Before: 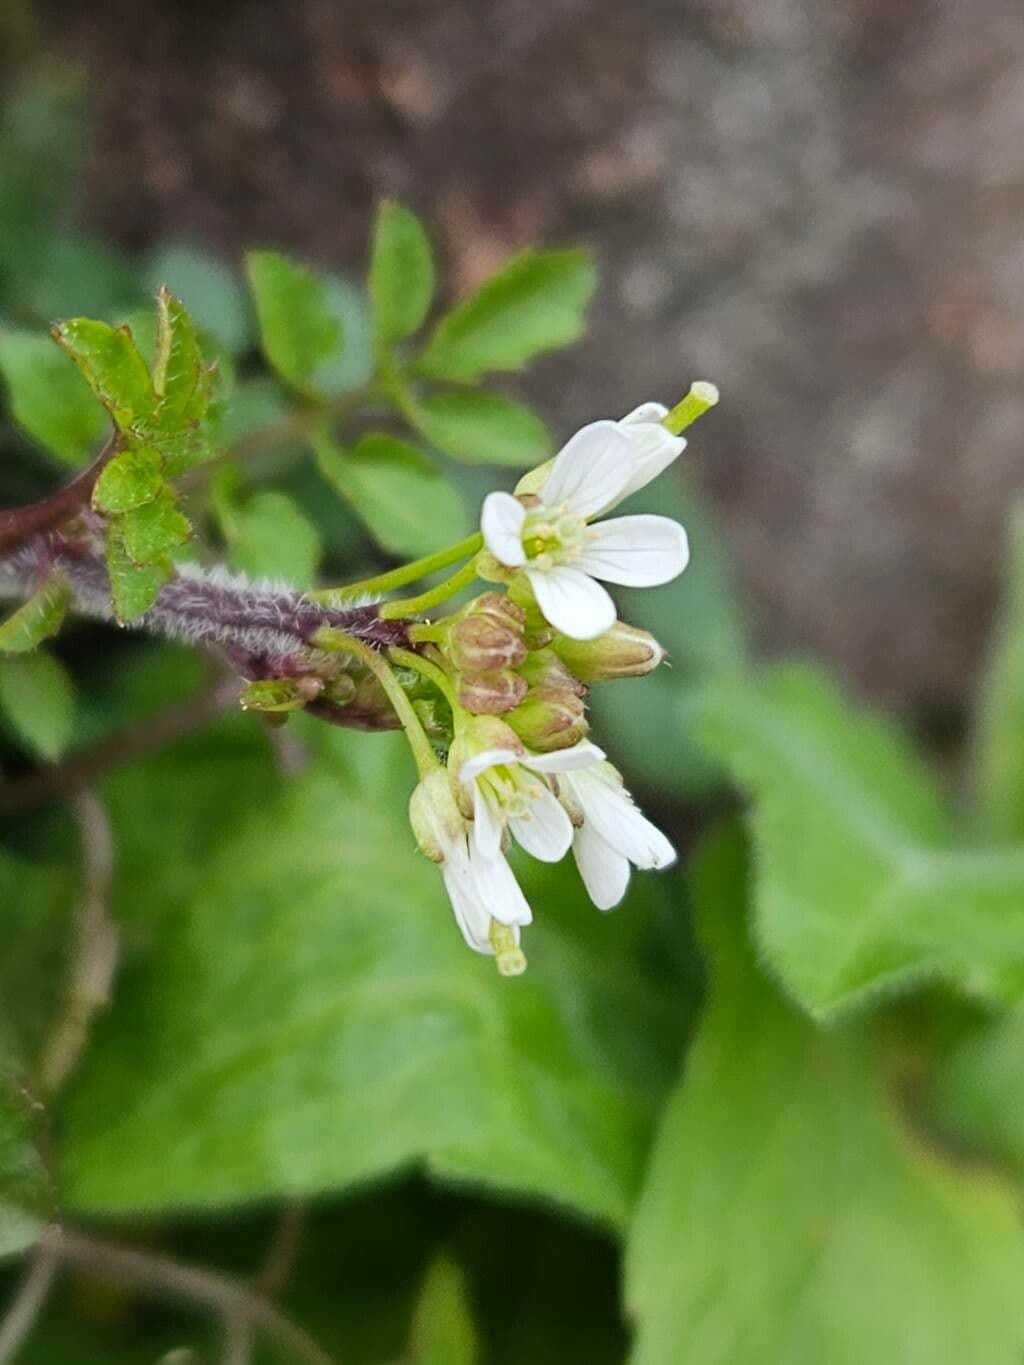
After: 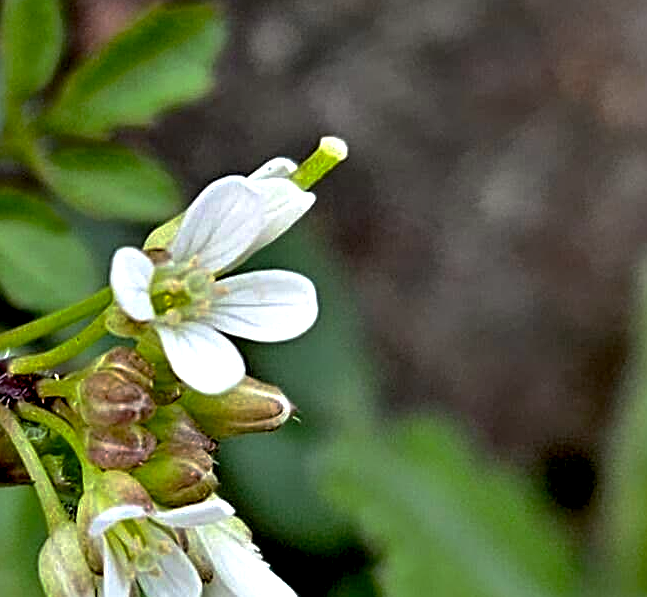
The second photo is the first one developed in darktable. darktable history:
sharpen: on, module defaults
contrast equalizer: y [[0.6 ×6], [0.55 ×6], [0 ×6], [0 ×6], [0 ×6]]
base curve: curves: ch0 [(0, 0) (0.595, 0.418) (1, 1)], preserve colors none
exposure: black level correction 0.03, exposure -0.078 EV, compensate highlight preservation false
crop: left 36.253%, top 18.016%, right 0.508%, bottom 38.184%
